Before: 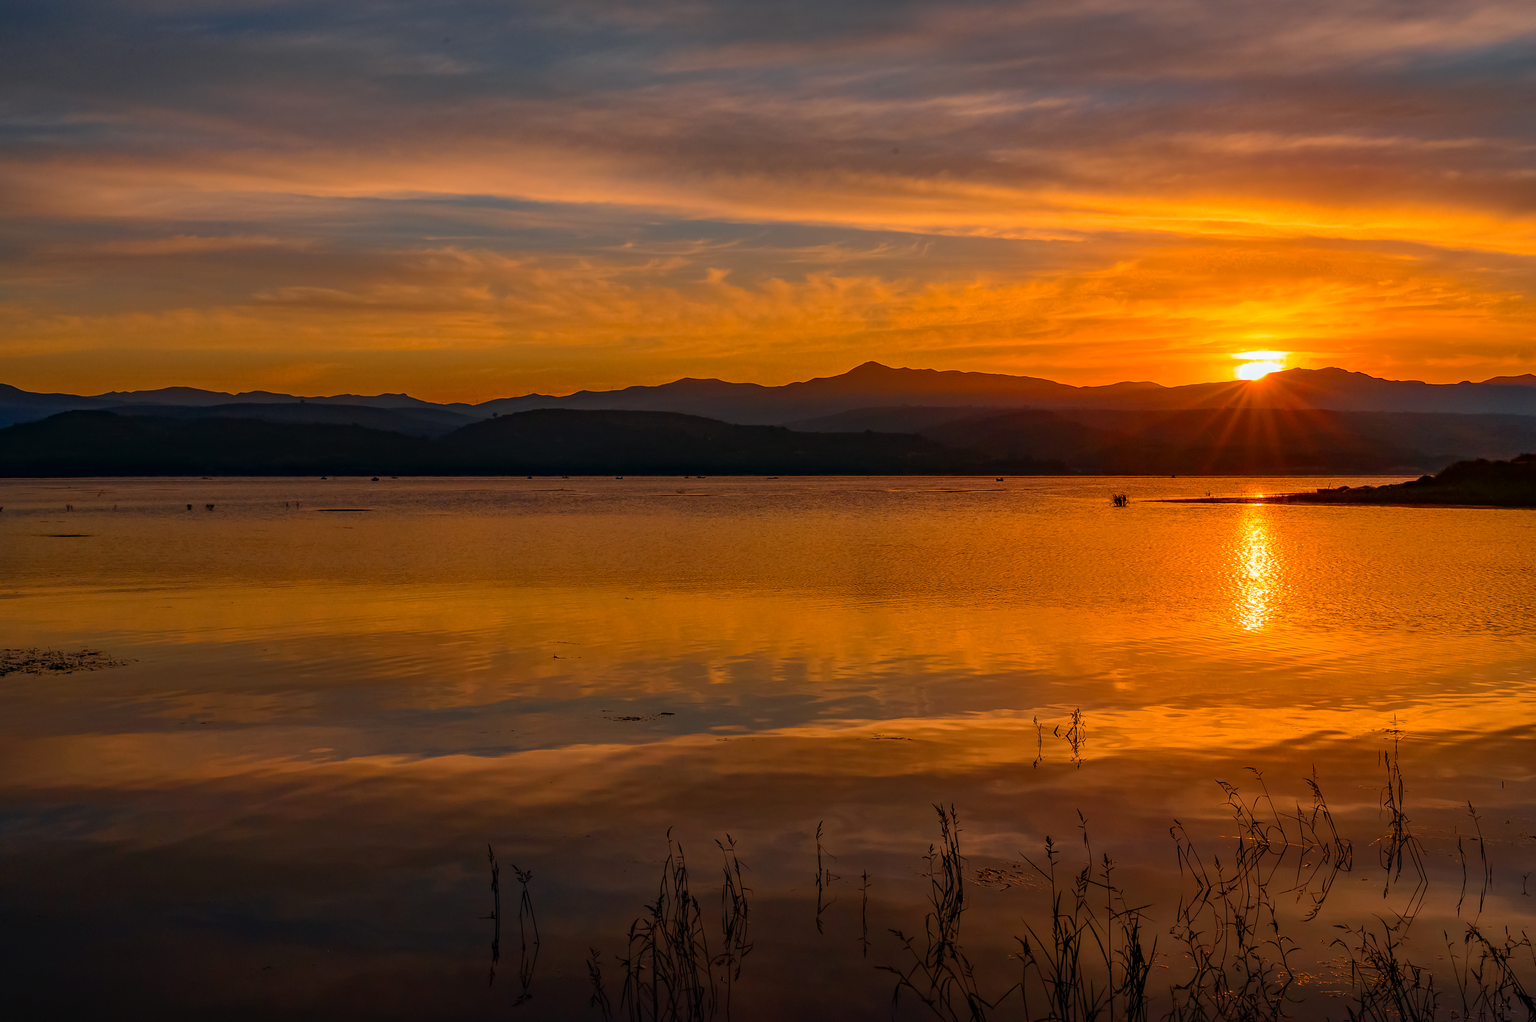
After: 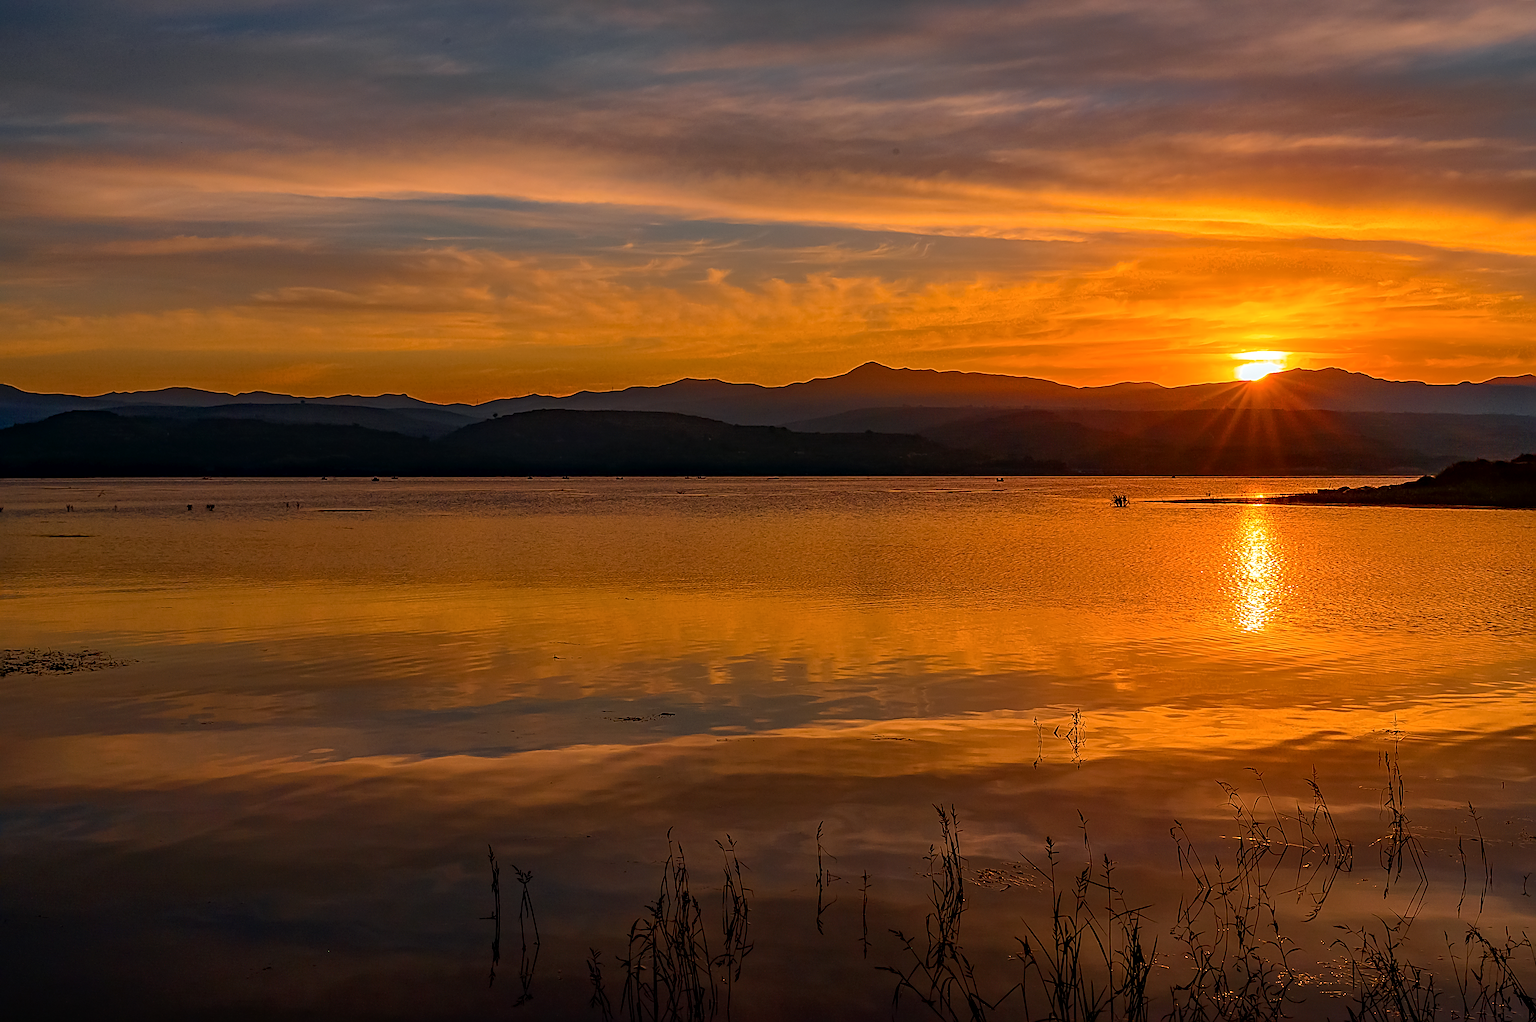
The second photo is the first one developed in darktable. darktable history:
tone equalizer: -7 EV 0.13 EV, smoothing diameter 25%, edges refinement/feathering 10, preserve details guided filter
local contrast: highlights 100%, shadows 100%, detail 120%, midtone range 0.2
sharpen: radius 3.69, amount 0.928
